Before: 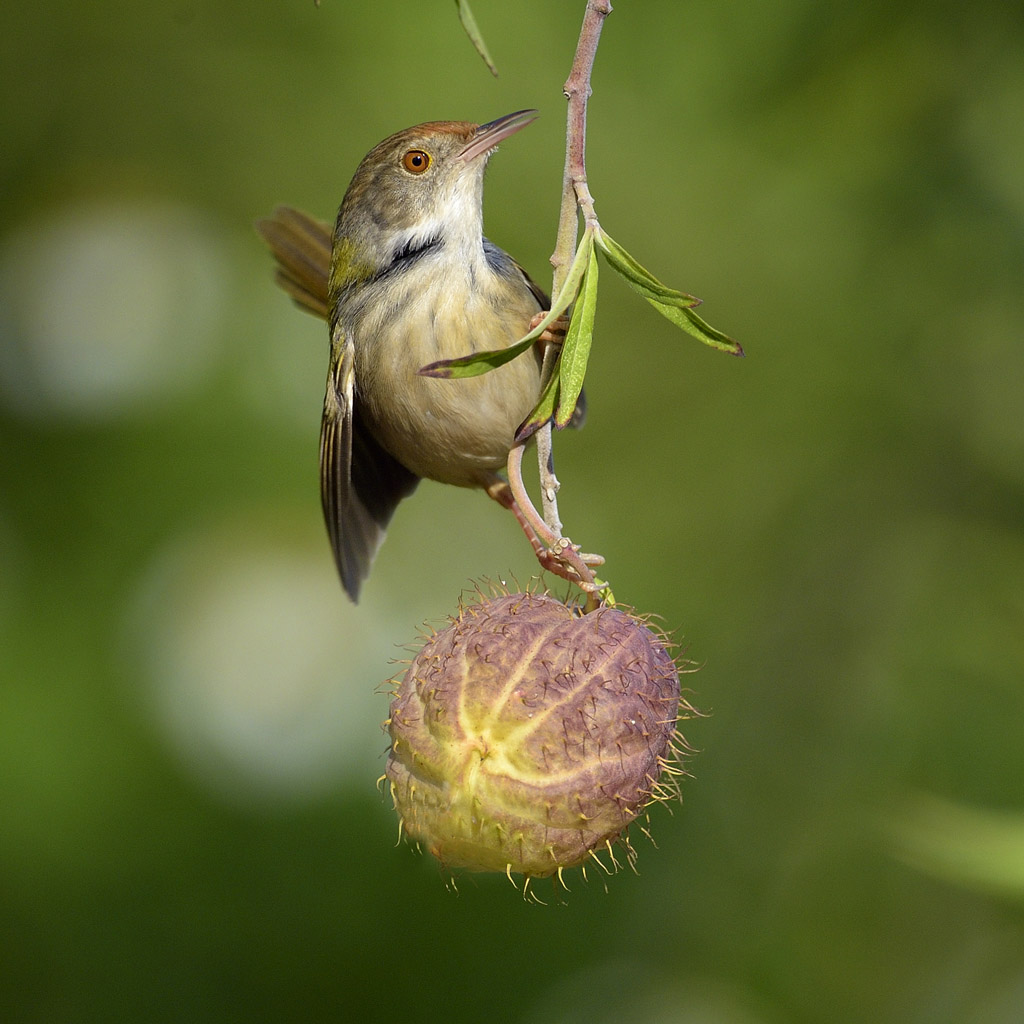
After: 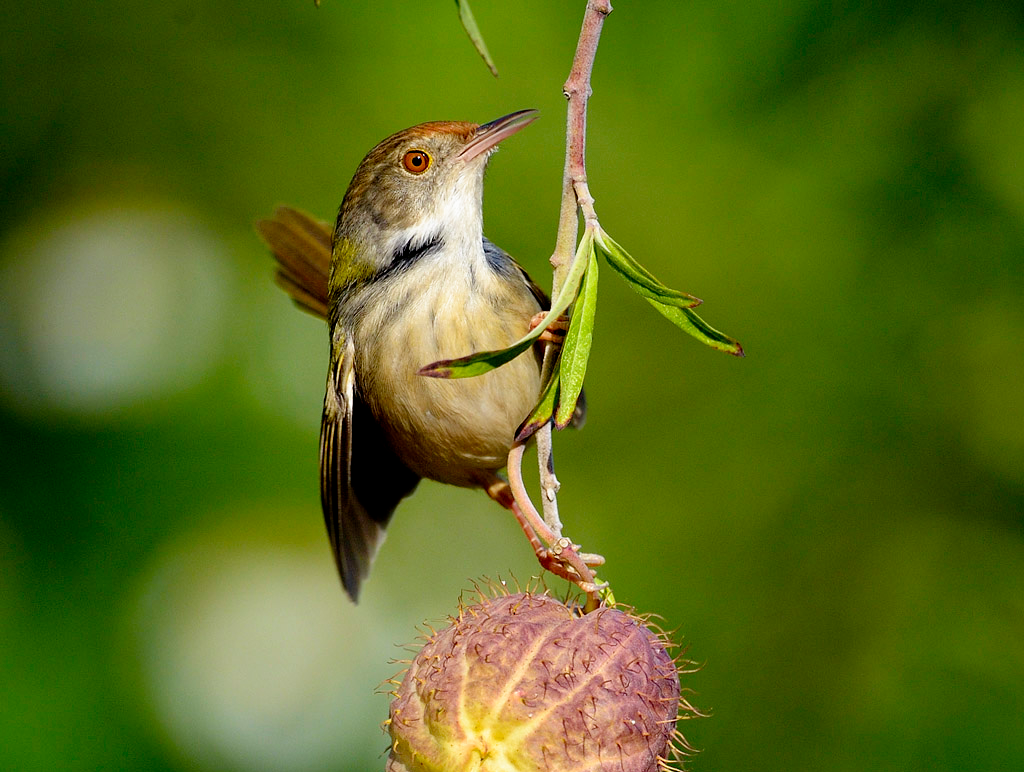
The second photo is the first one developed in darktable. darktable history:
crop: bottom 24.59%
filmic rgb: black relative exposure -6.29 EV, white relative exposure 2.79 EV, target black luminance 0%, hardness 4.64, latitude 67.87%, contrast 1.283, shadows ↔ highlights balance -3.36%, add noise in highlights 0.001, preserve chrominance no, color science v3 (2019), use custom middle-gray values true, iterations of high-quality reconstruction 0, contrast in highlights soft
